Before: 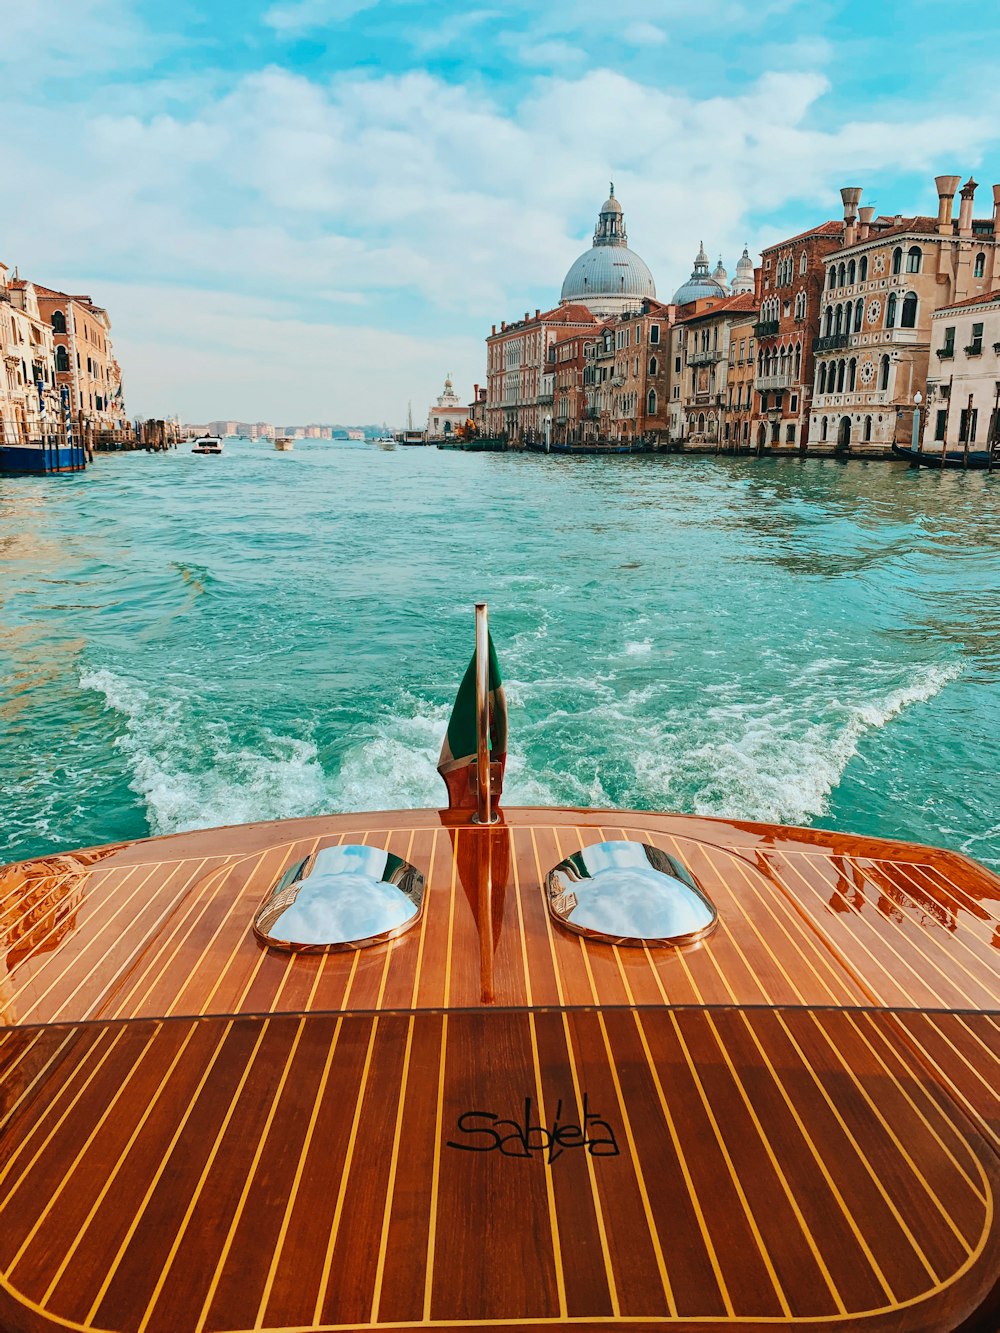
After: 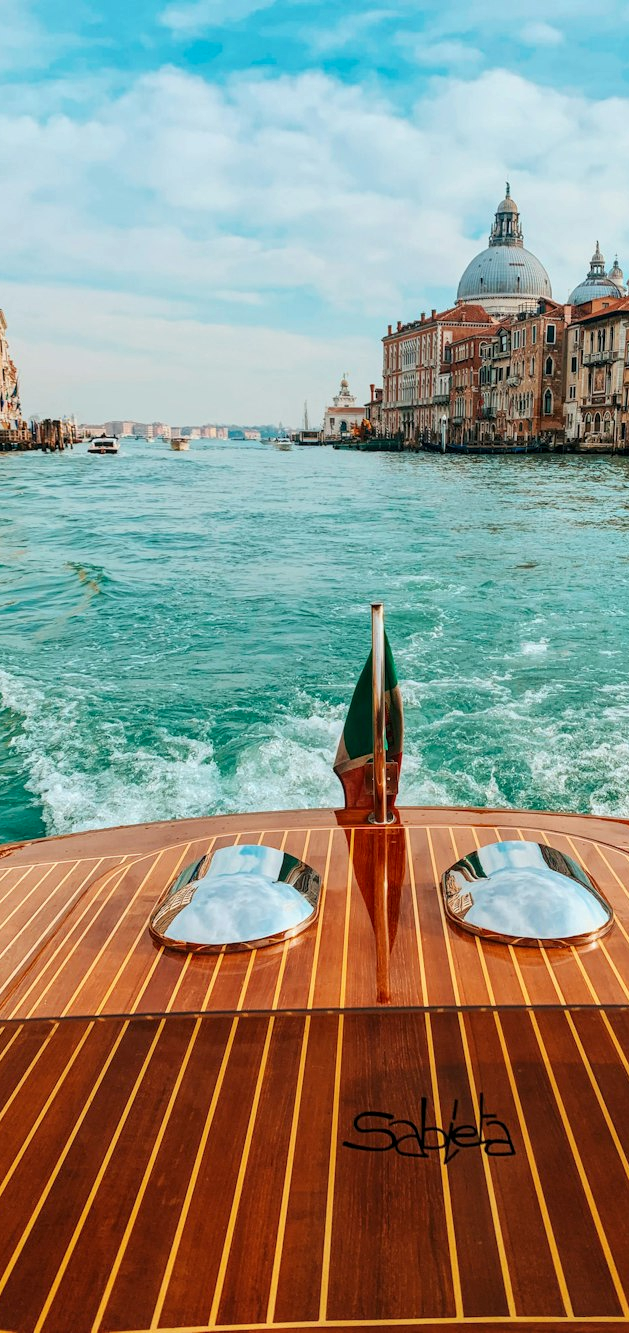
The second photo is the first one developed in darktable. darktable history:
crop: left 10.437%, right 26.573%
local contrast: on, module defaults
